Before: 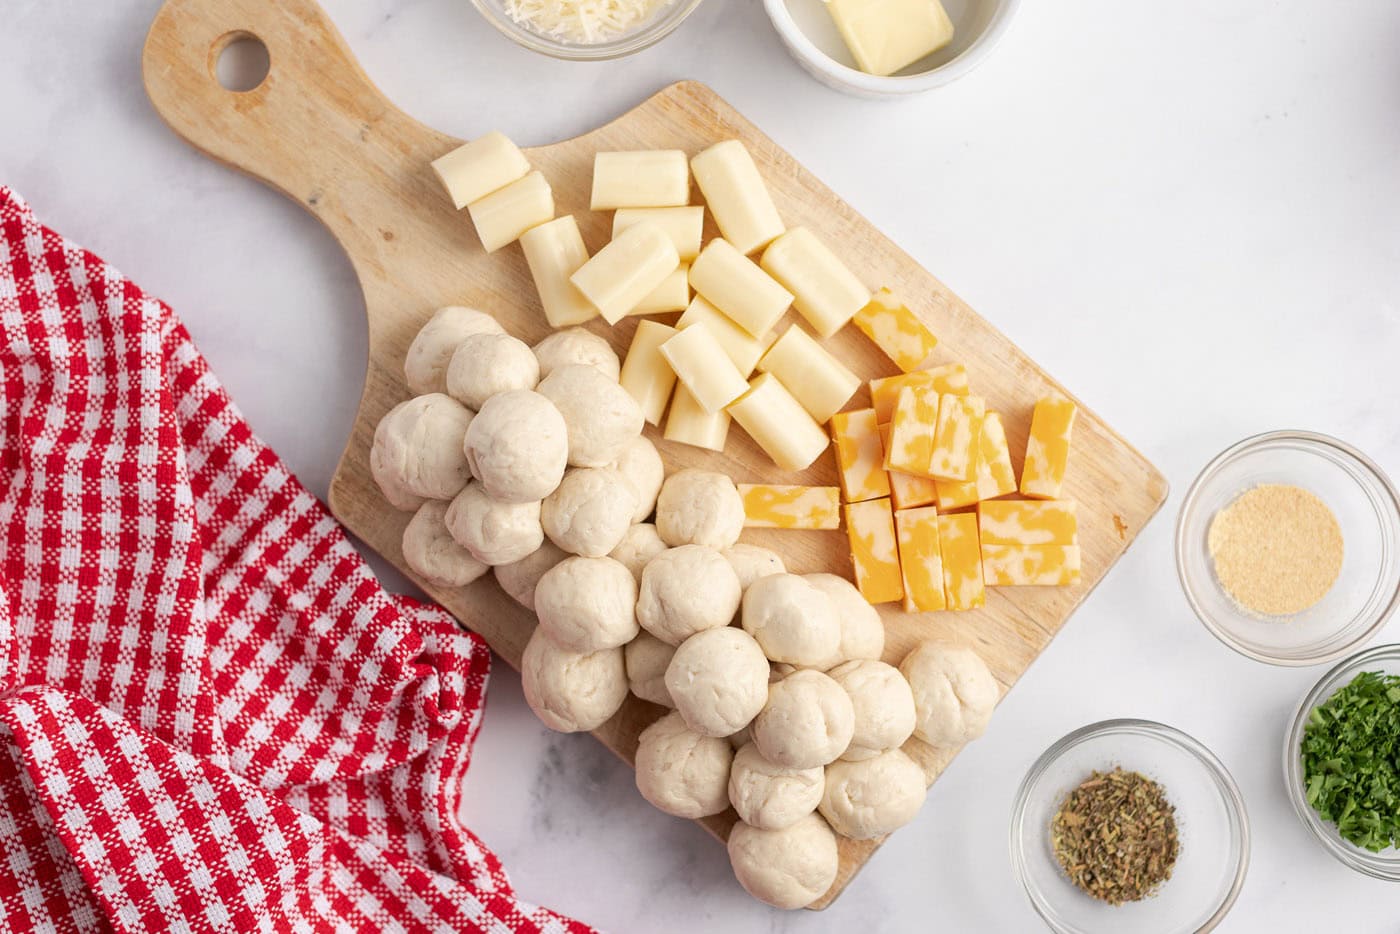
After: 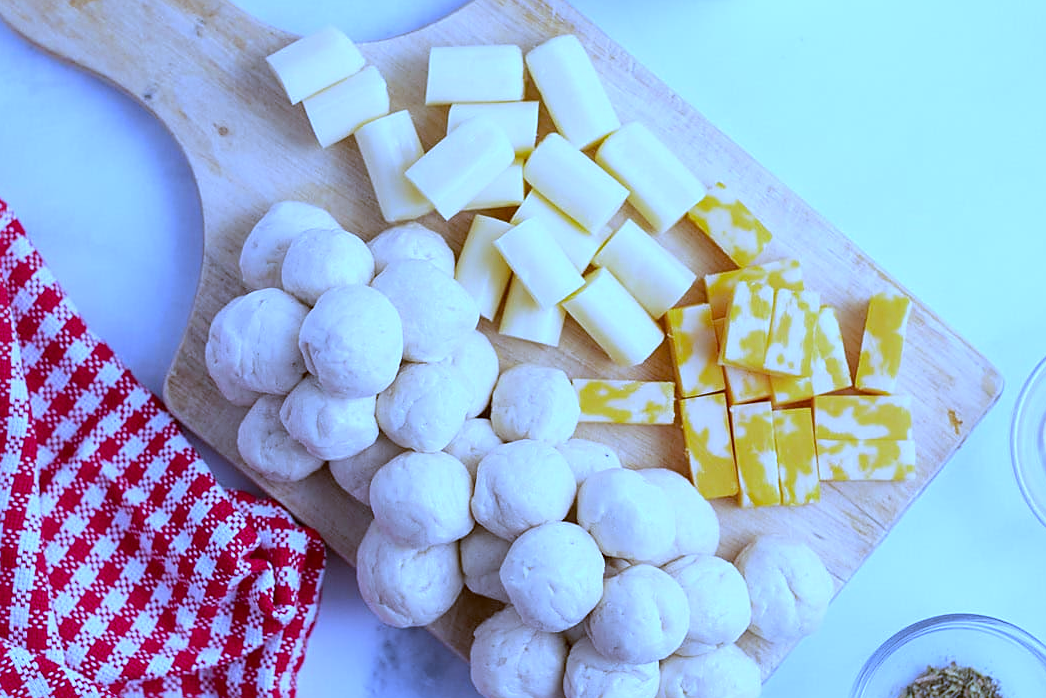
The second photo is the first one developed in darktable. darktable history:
crop and rotate: left 11.831%, top 11.346%, right 13.429%, bottom 13.899%
white balance: red 0.766, blue 1.537
sharpen: radius 1.864, amount 0.398, threshold 1.271
contrast brightness saturation: saturation 0.18
